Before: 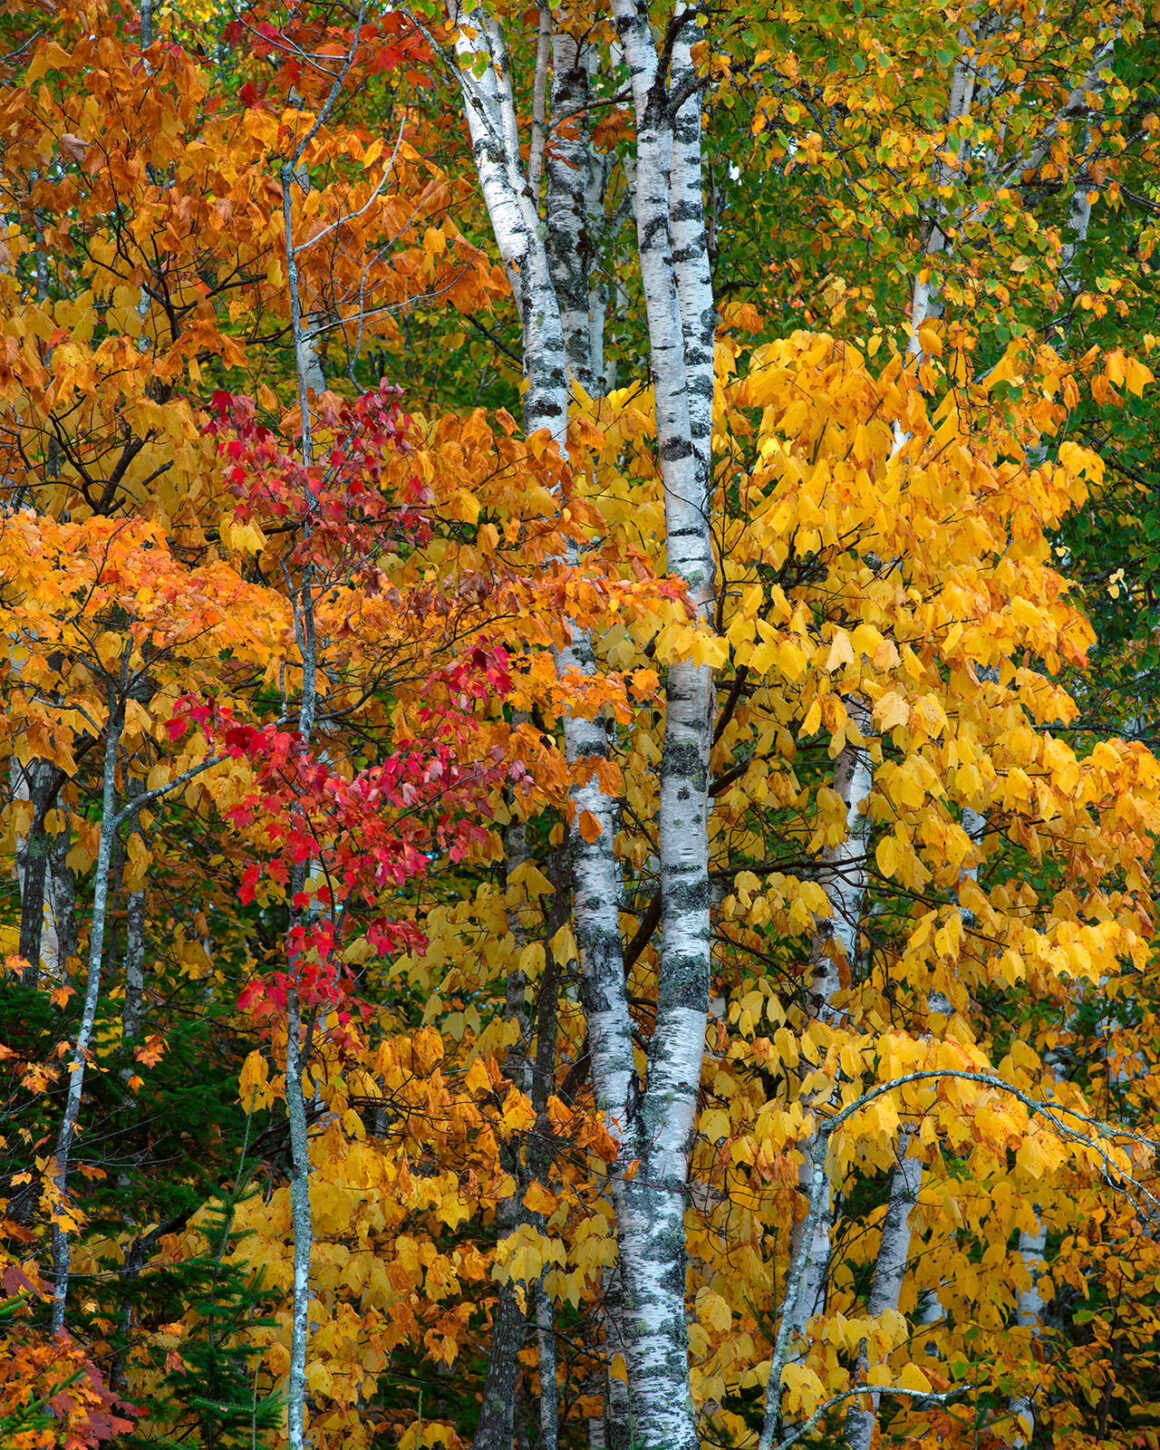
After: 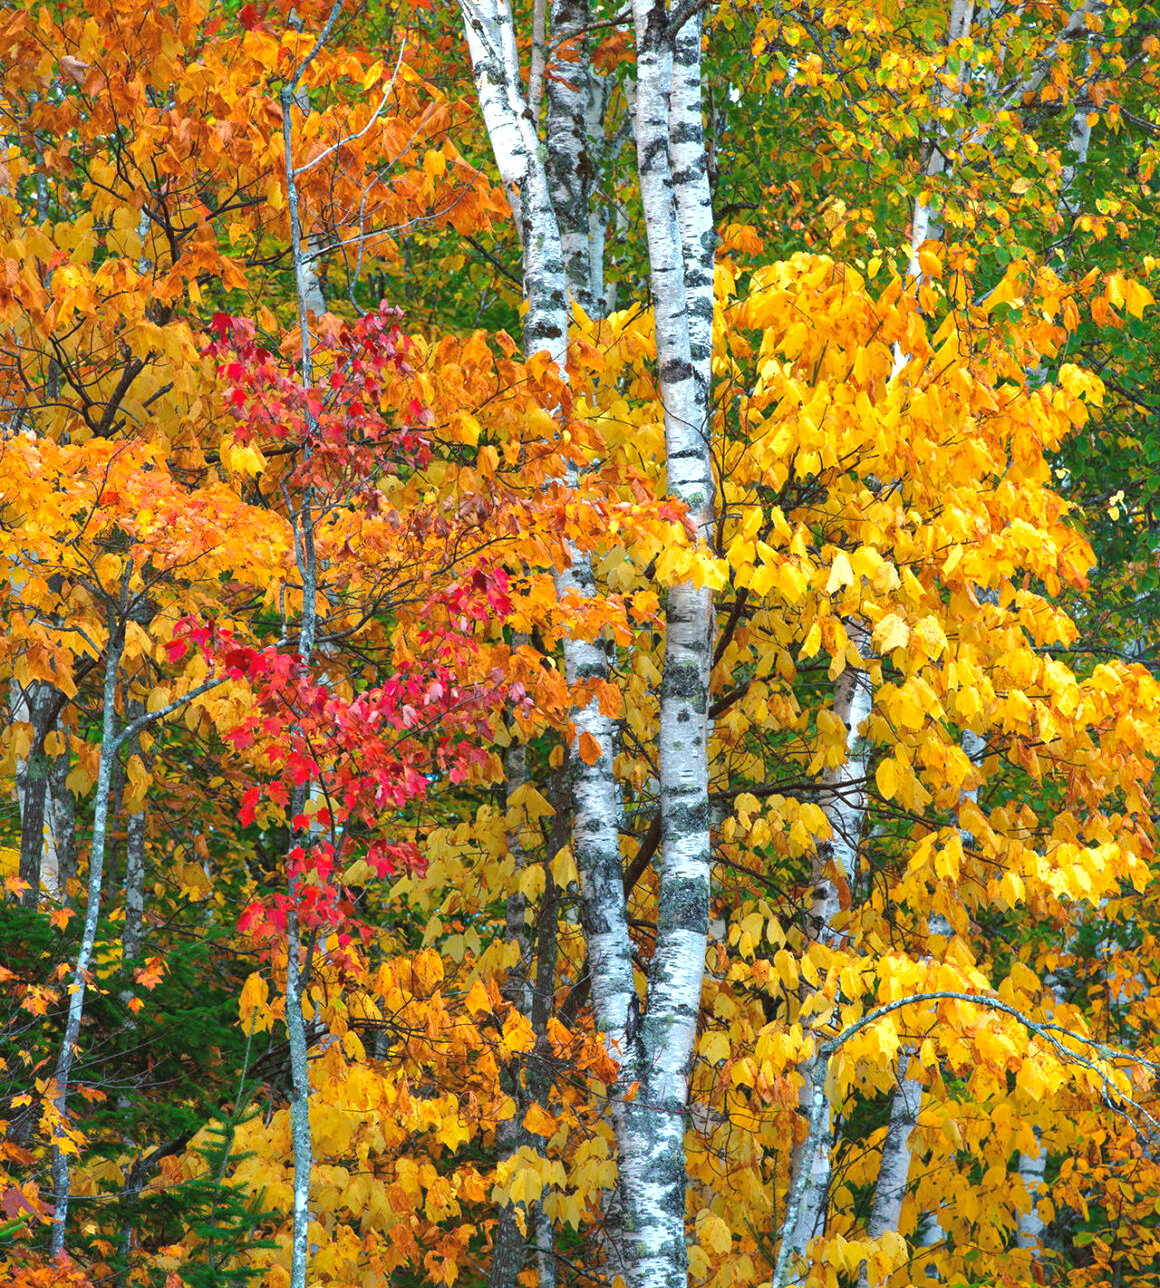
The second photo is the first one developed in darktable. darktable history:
exposure: black level correction -0.002, exposure 0.711 EV, compensate highlight preservation false
crop and rotate: top 5.436%, bottom 5.704%
shadows and highlights: highlights color adjustment 31.33%
